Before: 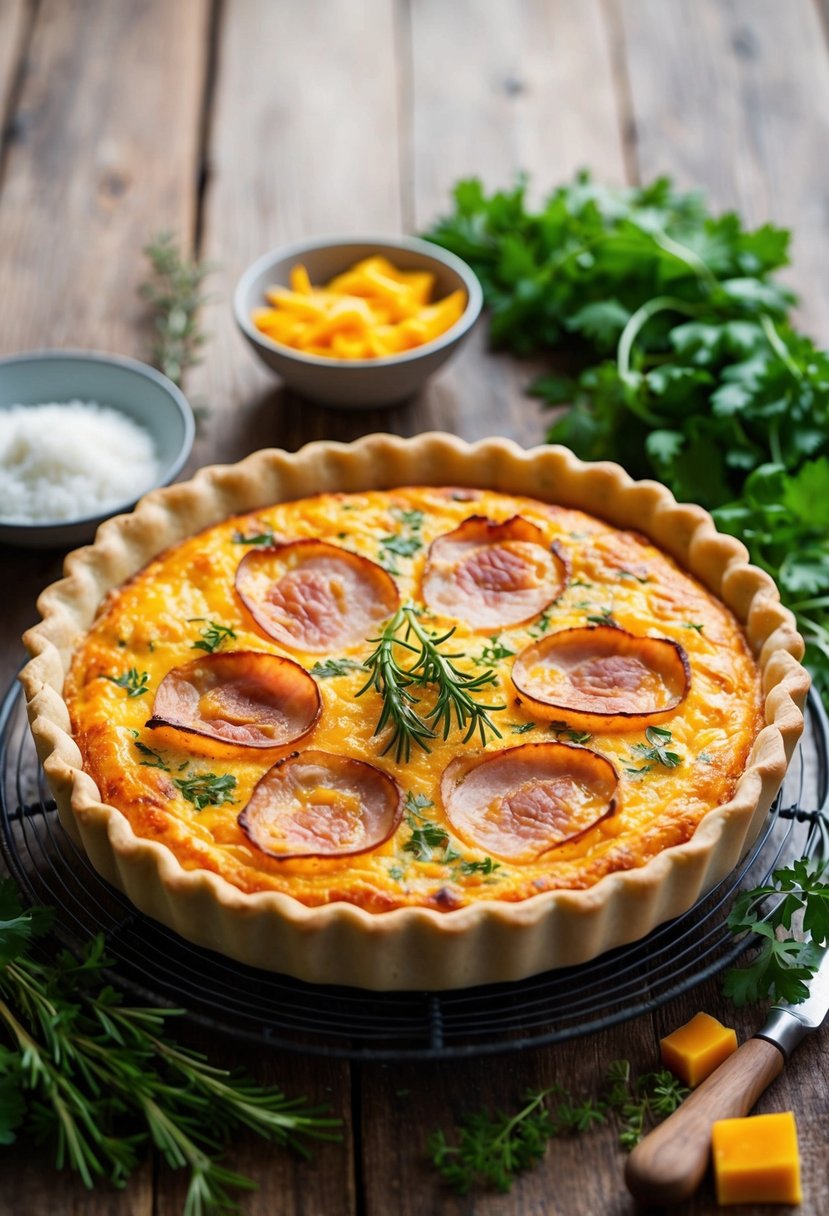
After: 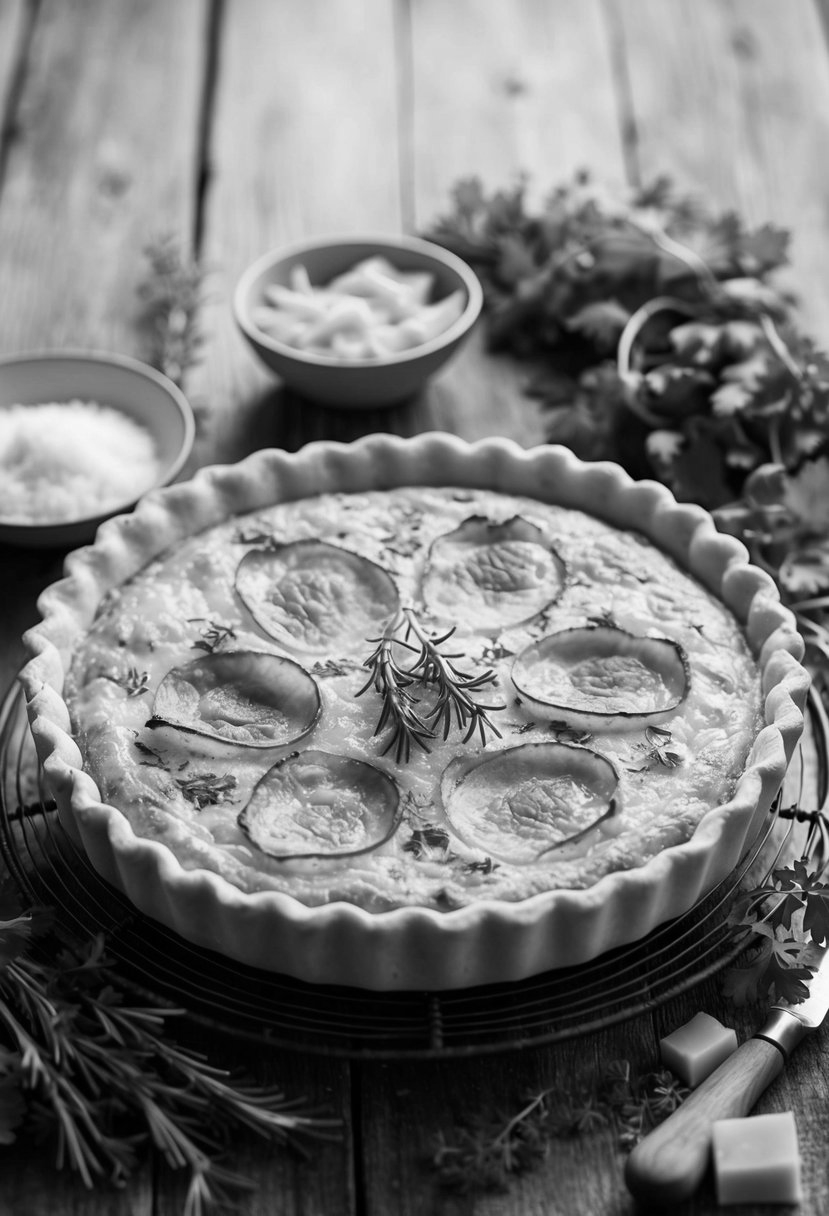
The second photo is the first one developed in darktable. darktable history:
contrast brightness saturation: contrast 0.1, saturation -0.36
monochrome: on, module defaults
